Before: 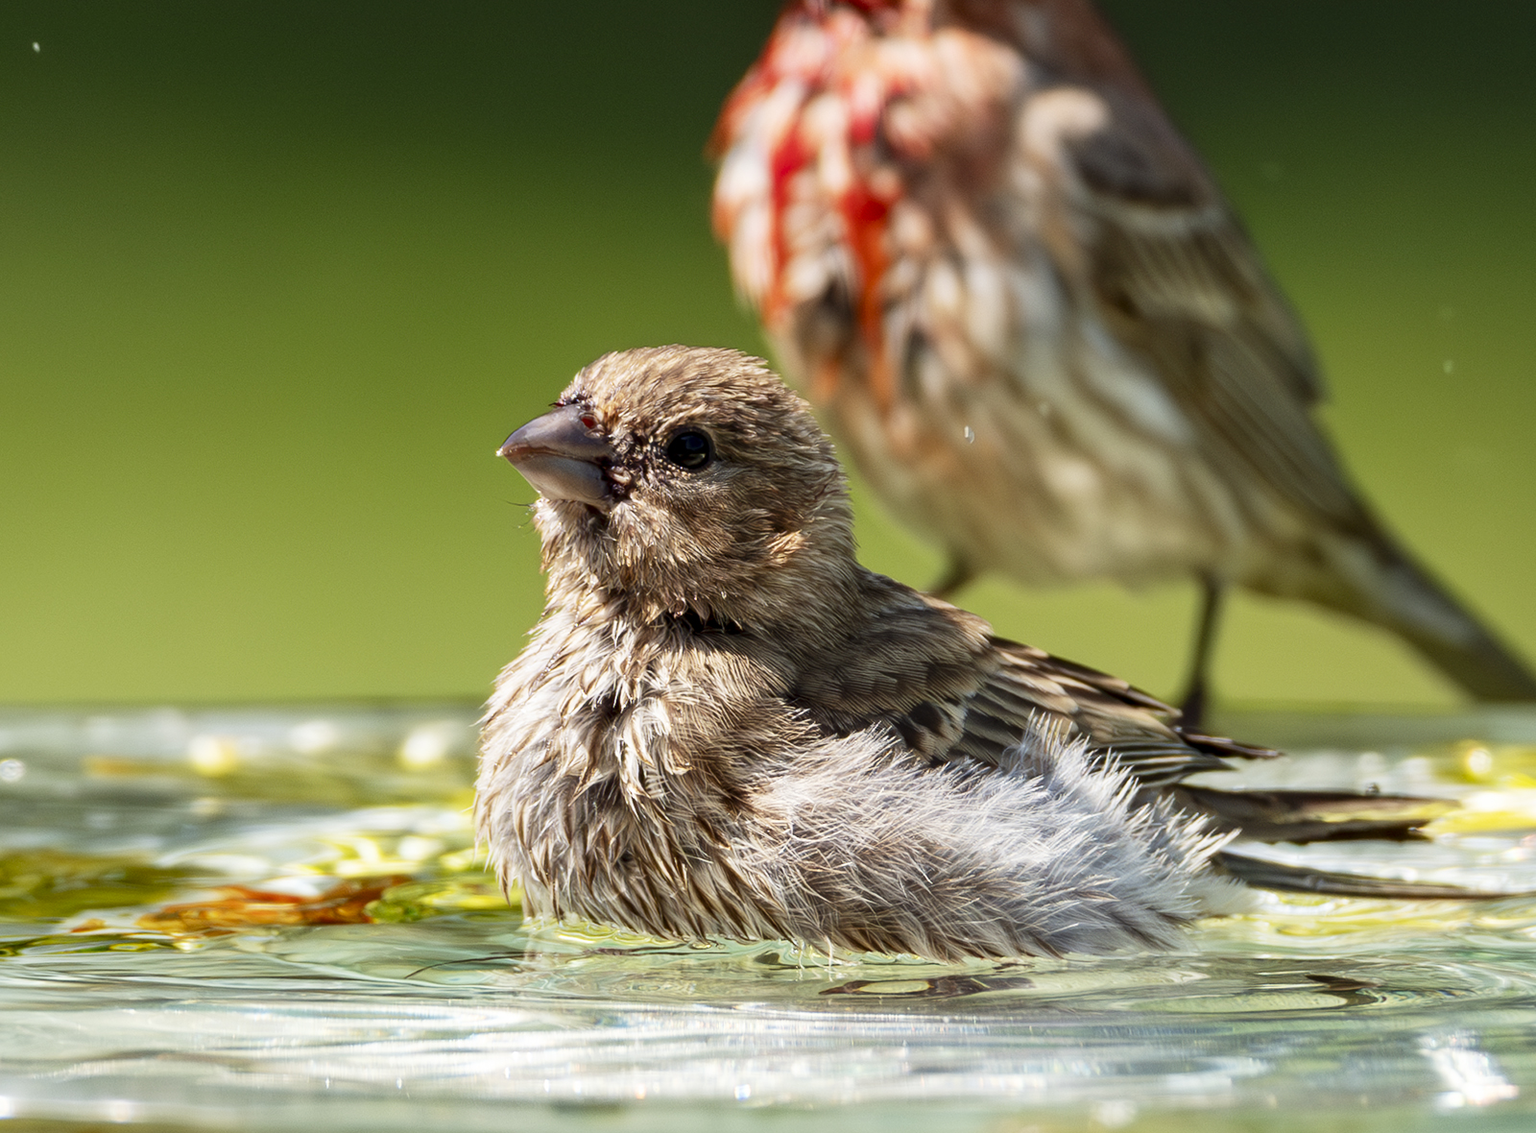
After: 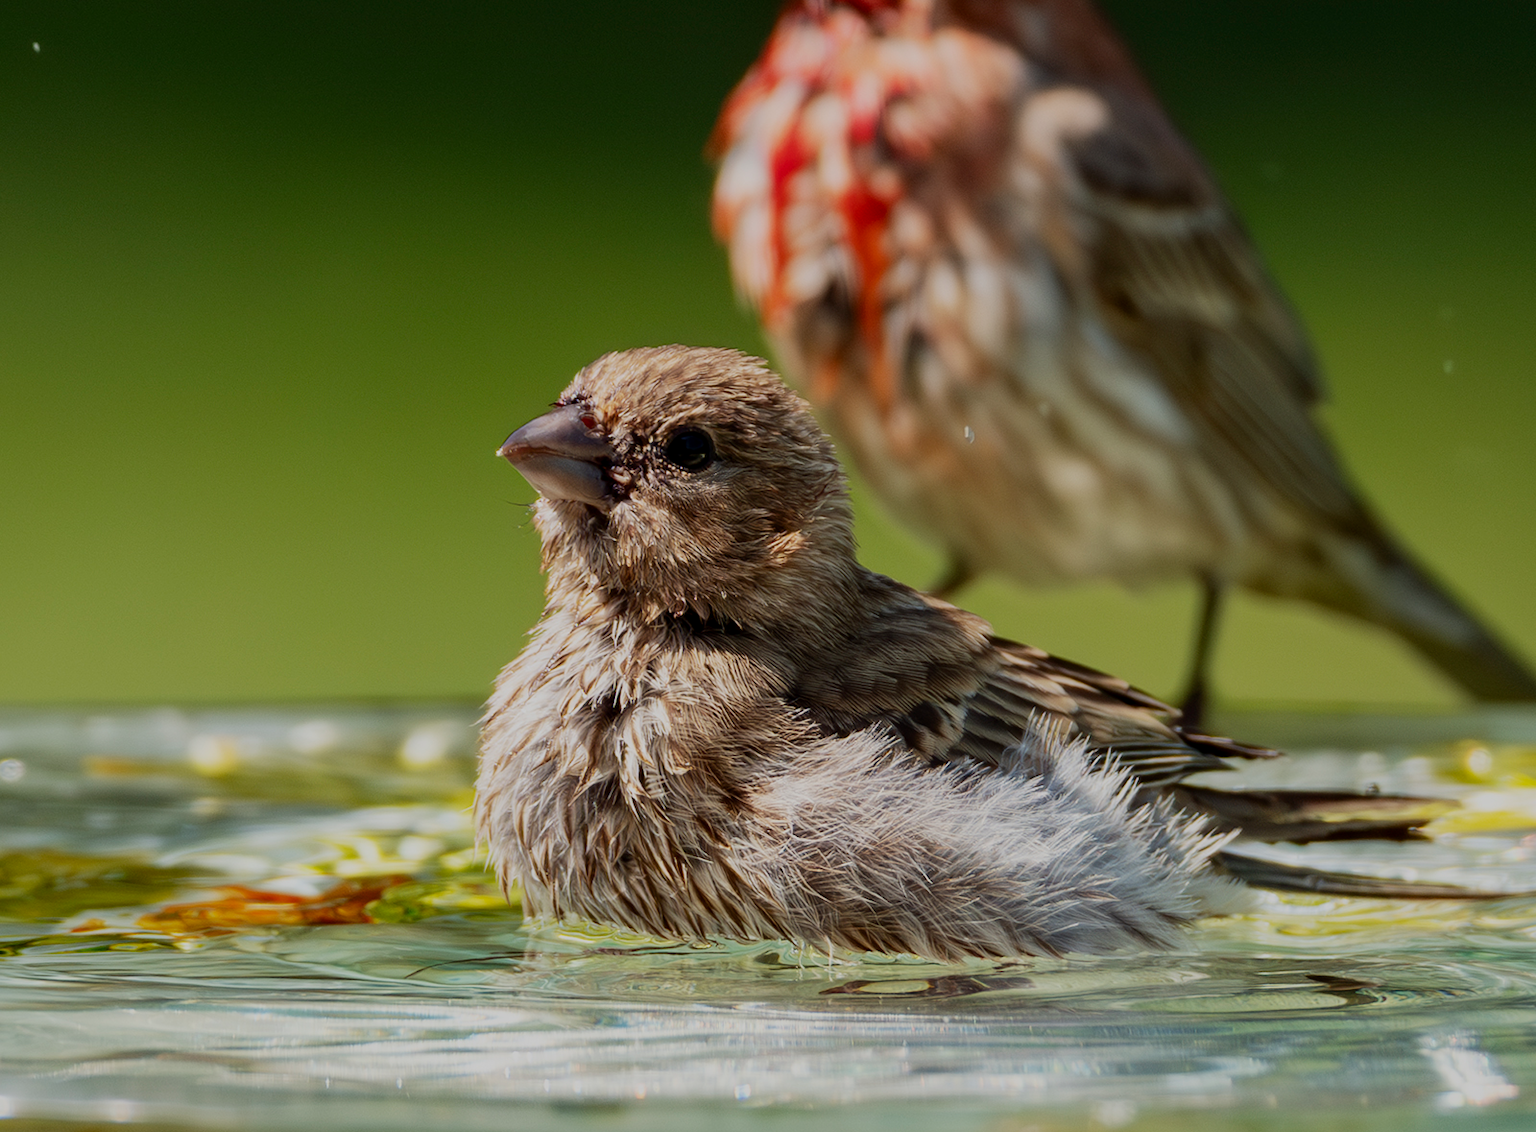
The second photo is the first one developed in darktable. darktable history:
exposure: exposure -0.604 EV, compensate highlight preservation false
tone equalizer: mask exposure compensation -0.497 EV
shadows and highlights: shadows -20.16, white point adjustment -2.01, highlights -35.1
